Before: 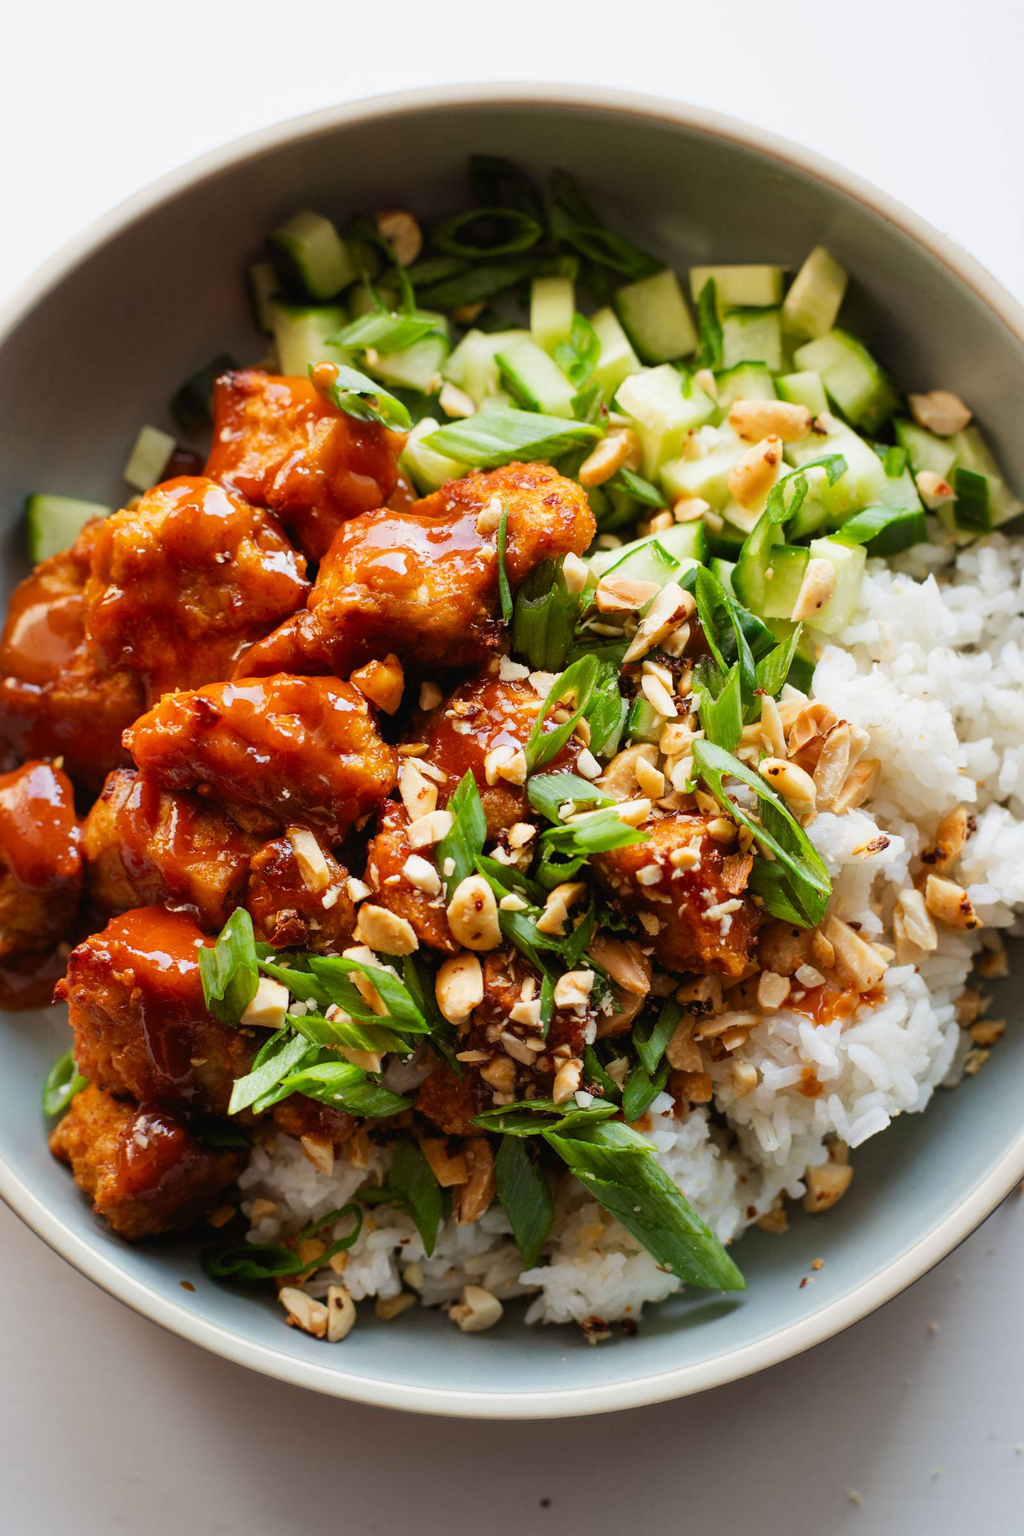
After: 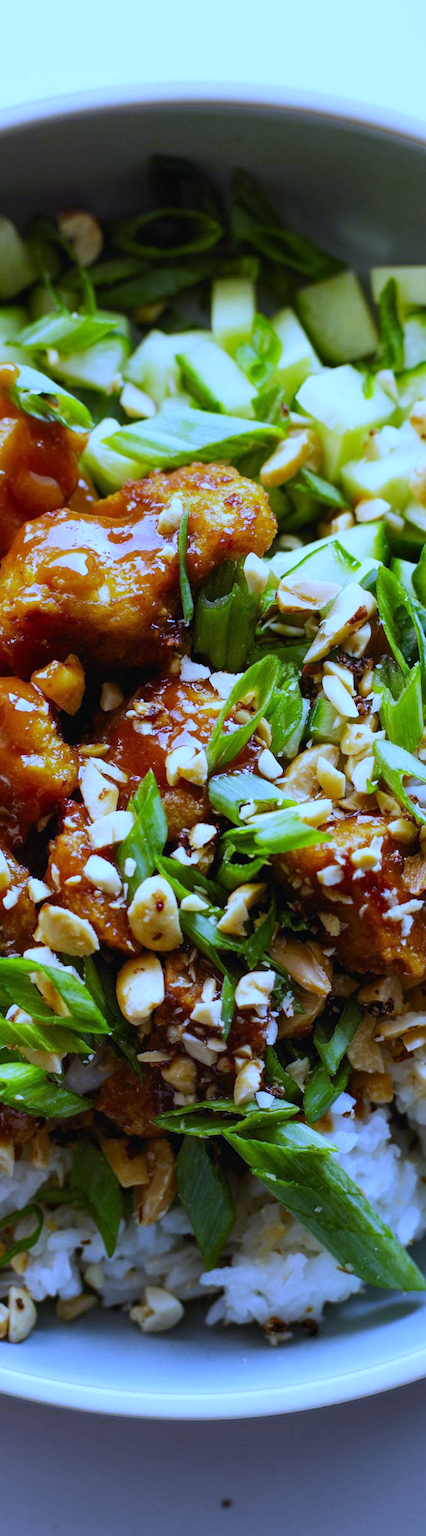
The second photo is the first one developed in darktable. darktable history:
white balance: red 0.766, blue 1.537
crop: left 31.229%, right 27.105%
